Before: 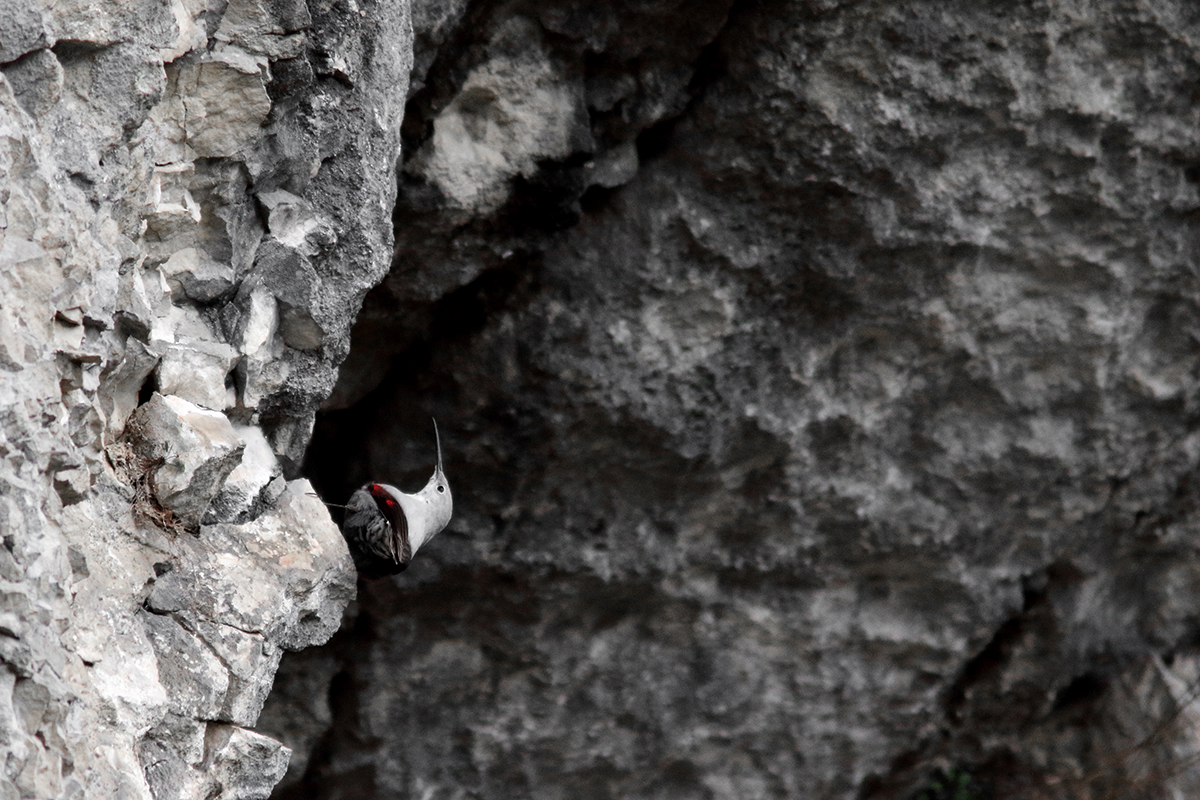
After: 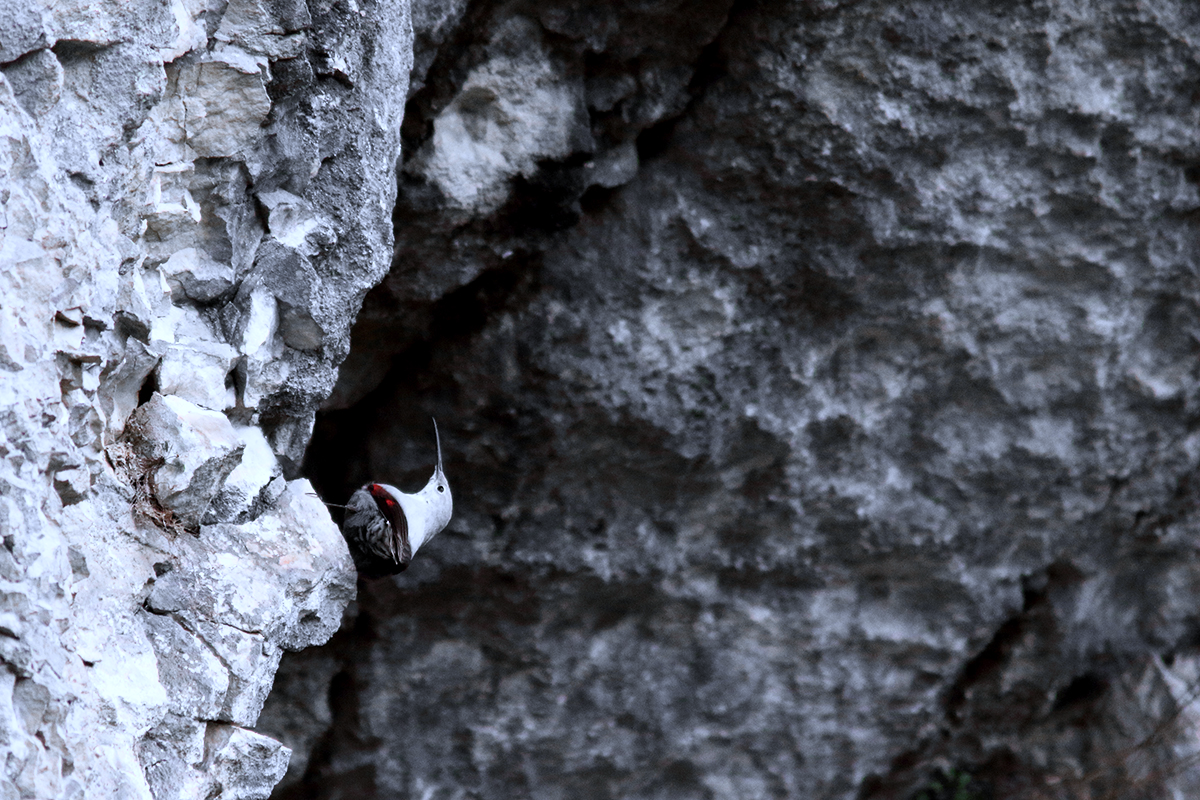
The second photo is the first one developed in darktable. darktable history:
white balance: red 0.948, green 1.02, blue 1.176
base curve: curves: ch0 [(0, 0) (0.666, 0.806) (1, 1)]
